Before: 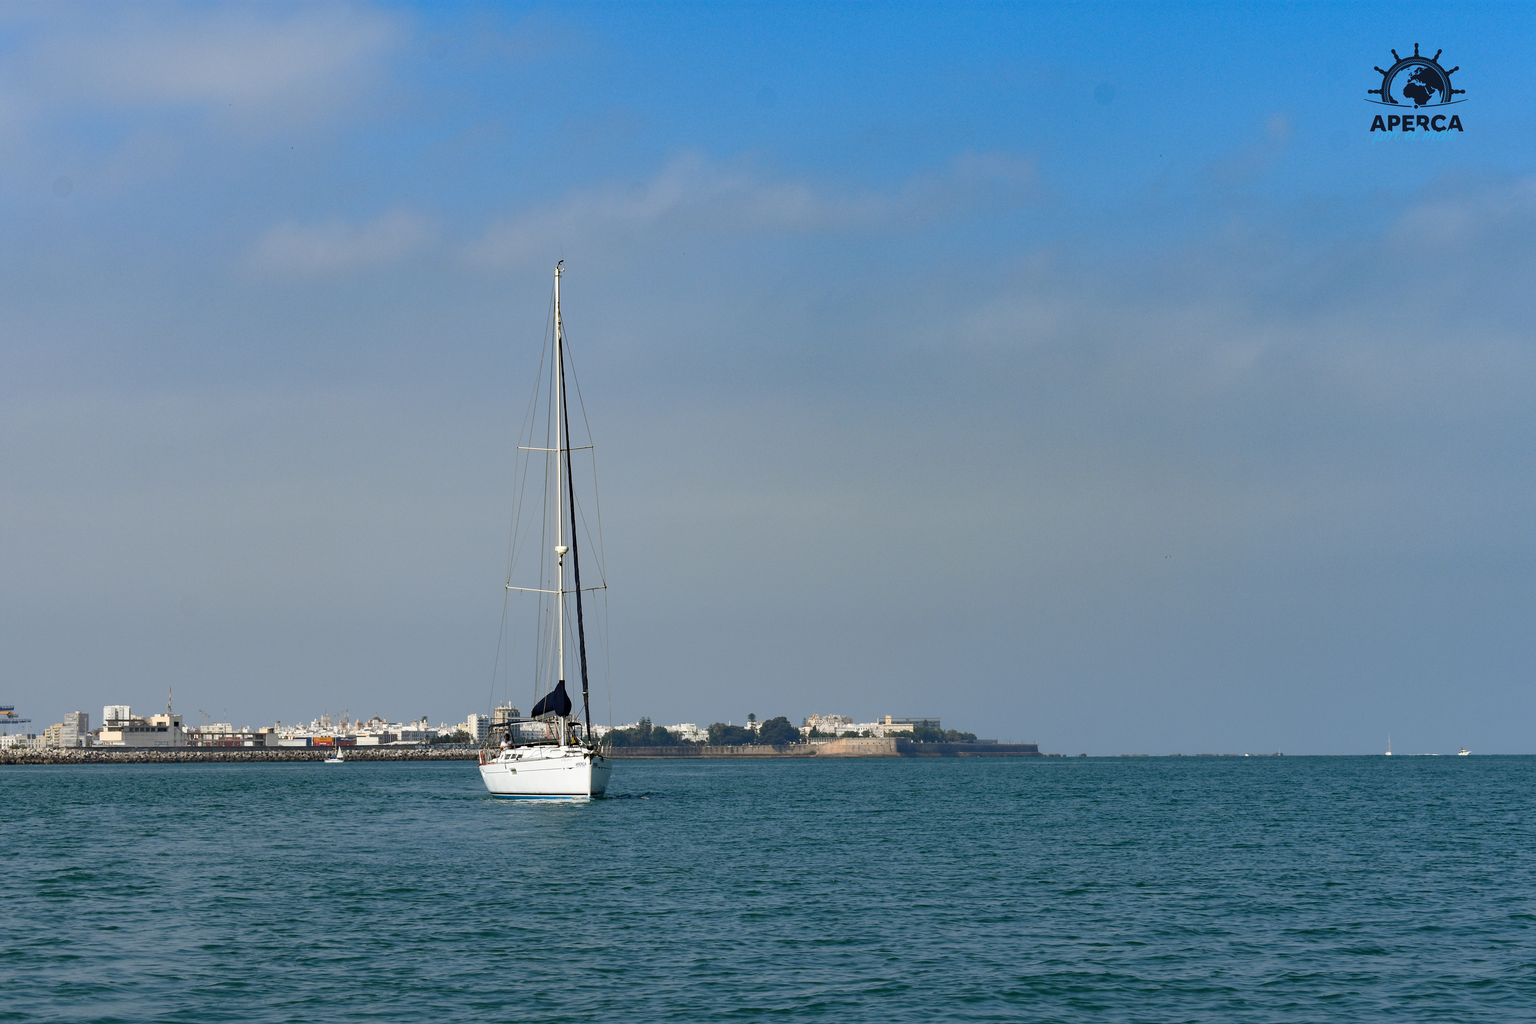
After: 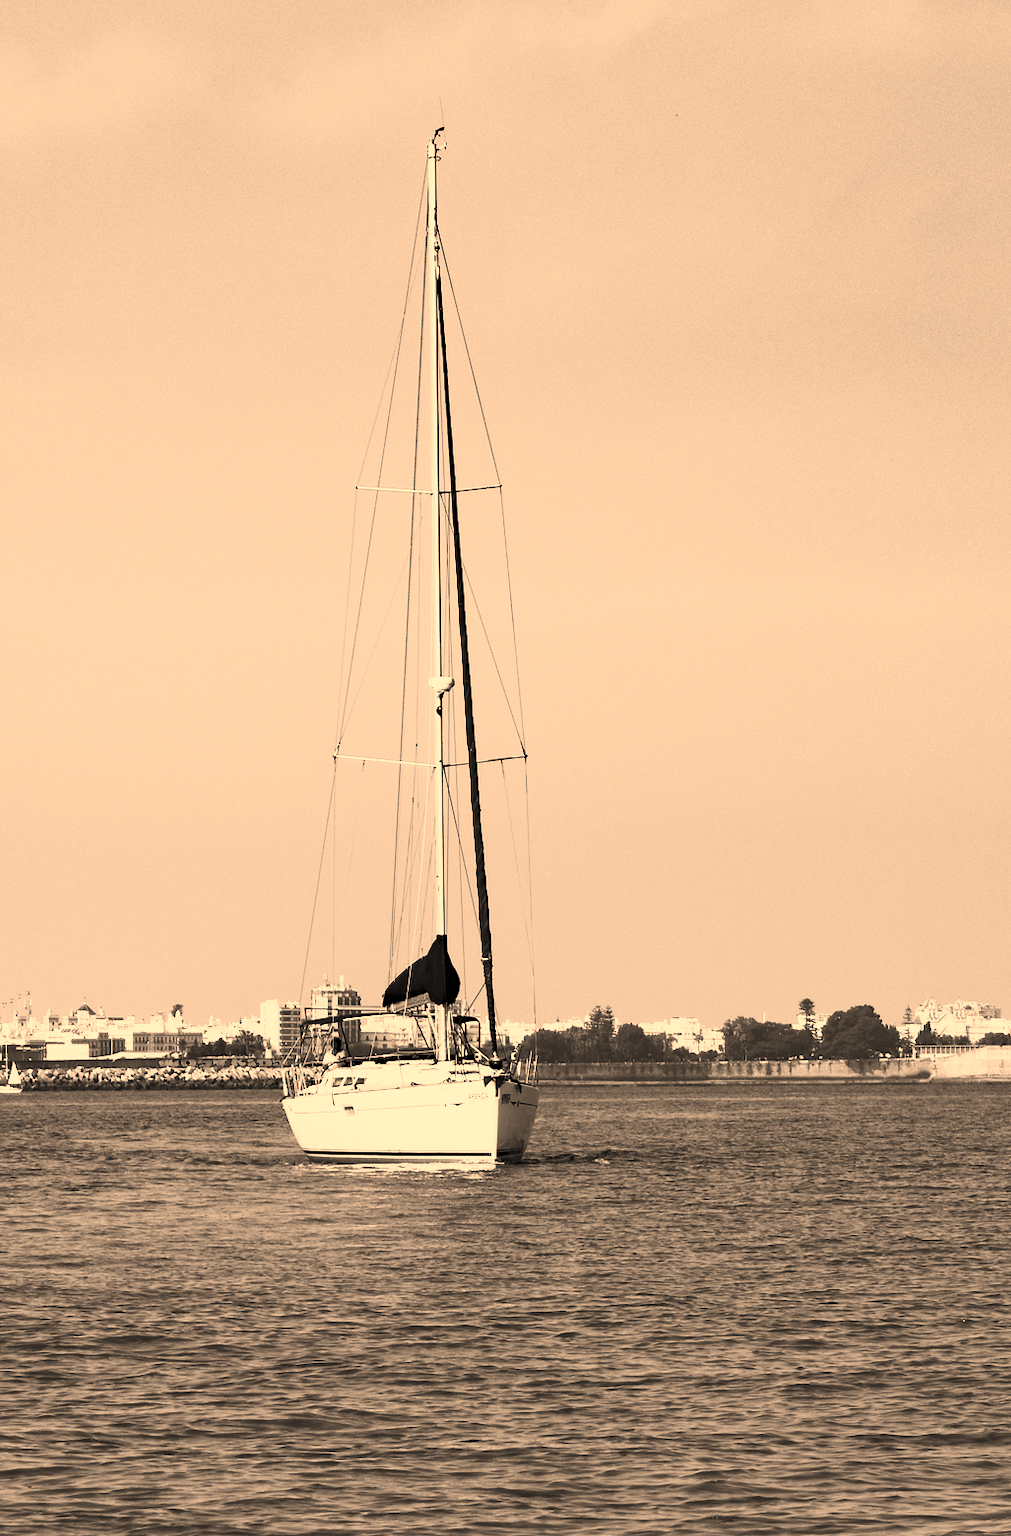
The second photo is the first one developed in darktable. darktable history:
contrast brightness saturation: contrast 0.518, brightness 0.455, saturation -0.995
contrast equalizer: octaves 7, y [[0.511, 0.558, 0.631, 0.632, 0.559, 0.512], [0.5 ×6], [0.507, 0.559, 0.627, 0.644, 0.647, 0.647], [0 ×6], [0 ×6]], mix 0.136
crop and rotate: left 21.651%, top 18.989%, right 44.09%, bottom 2.987%
color correction: highlights a* 14.94, highlights b* 31.95
color balance rgb: perceptual saturation grading › global saturation 35.447%, global vibrance 3.668%
